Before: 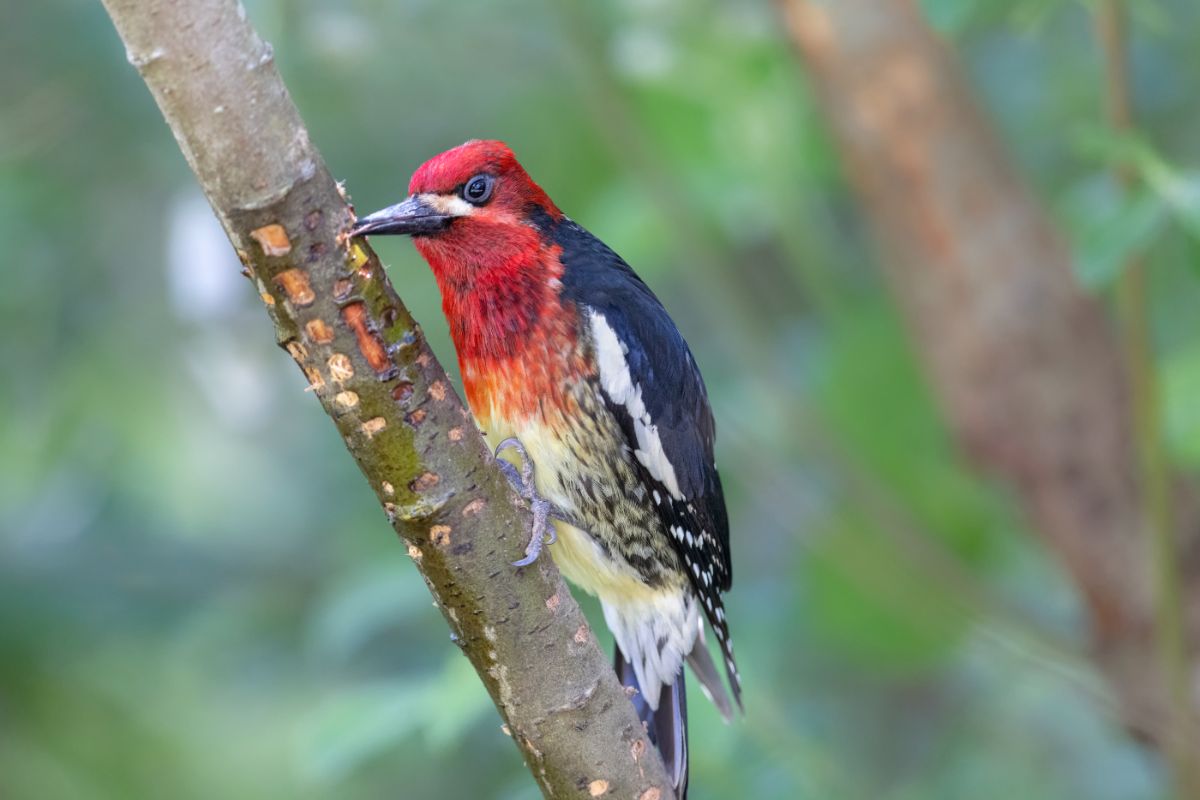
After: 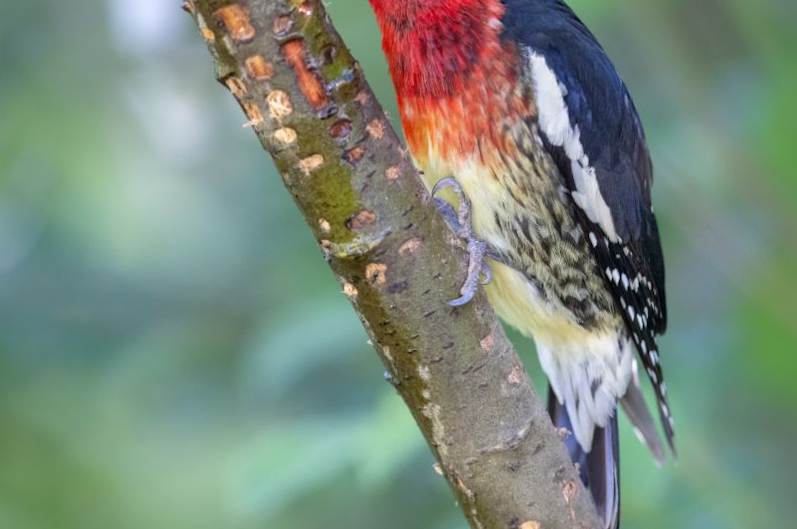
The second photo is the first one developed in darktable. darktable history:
crop and rotate: angle -1.02°, left 3.997%, top 32.032%, right 27.791%
